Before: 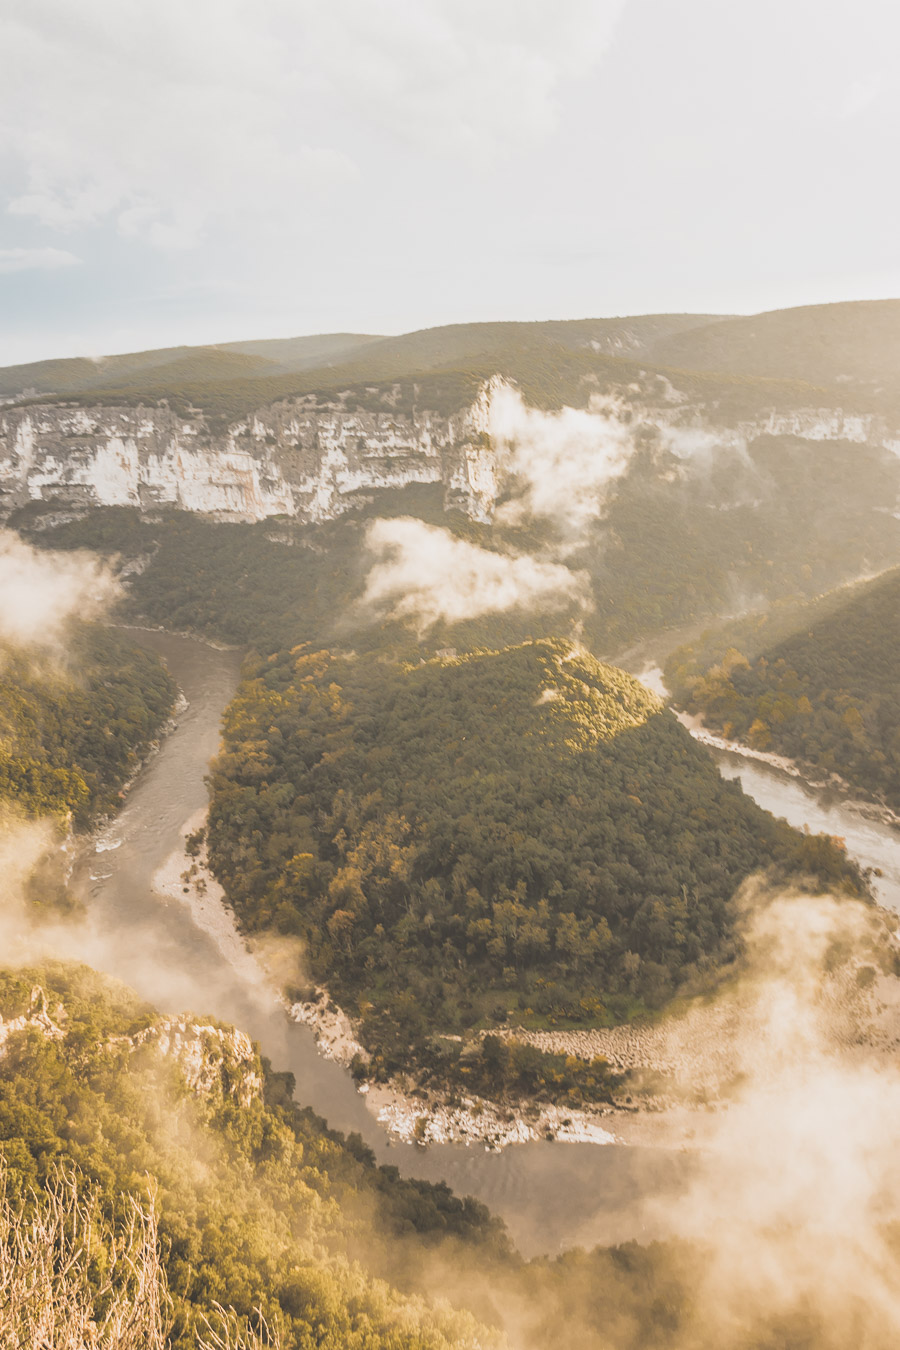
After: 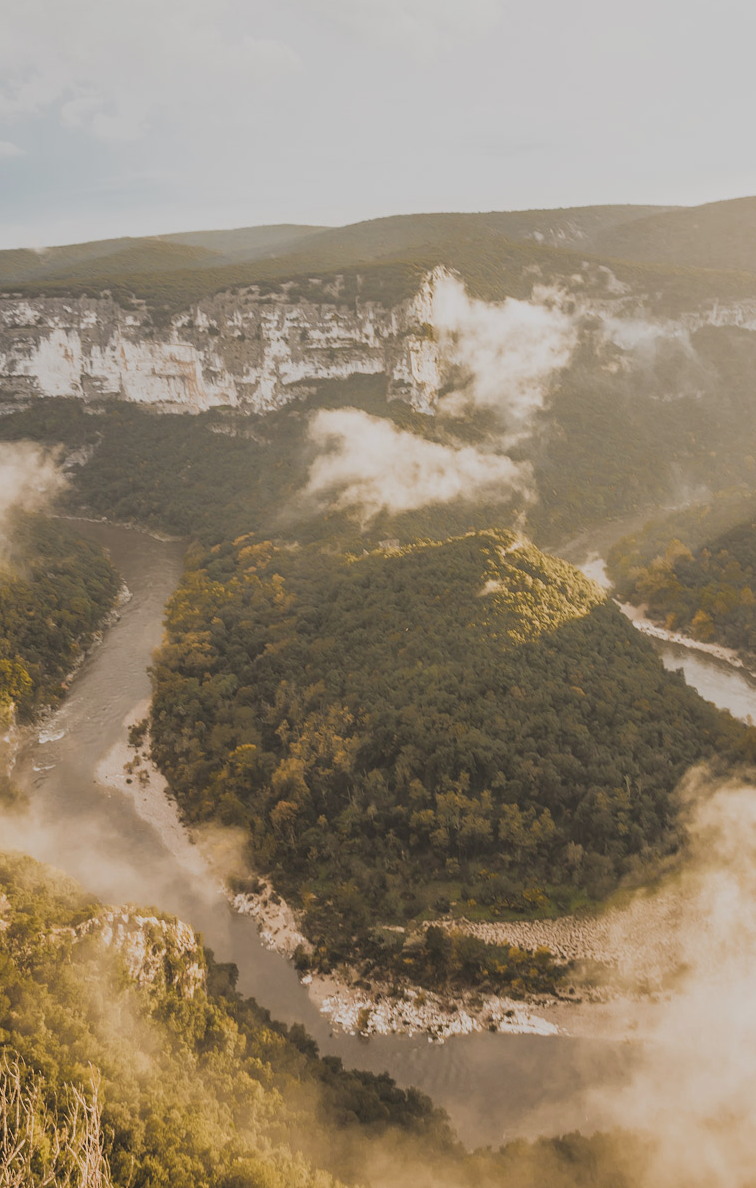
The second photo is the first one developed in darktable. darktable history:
crop: left 6.383%, top 8.097%, right 9.532%, bottom 3.891%
exposure: black level correction 0.011, exposure -0.47 EV, compensate highlight preservation false
